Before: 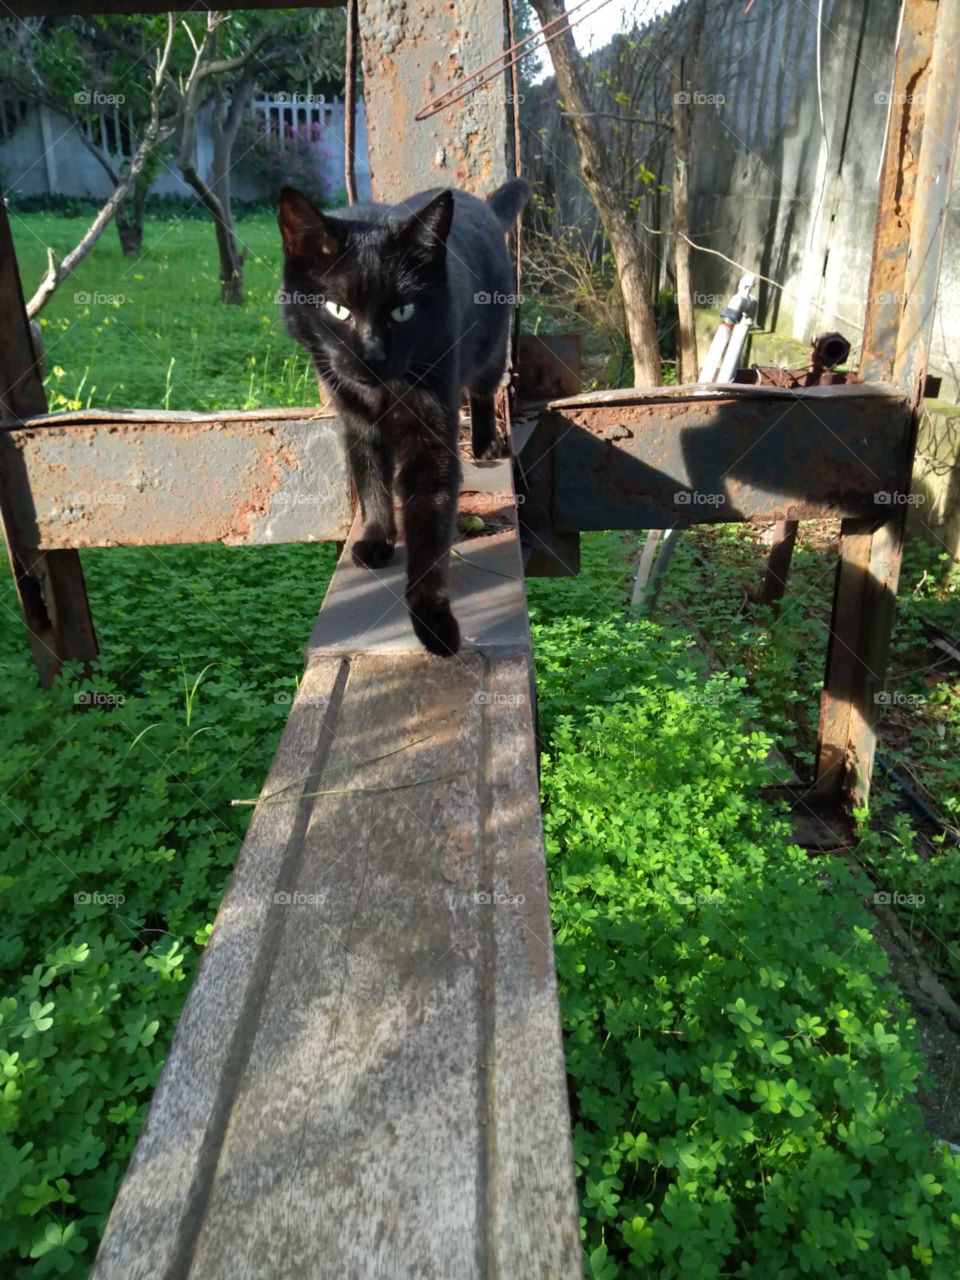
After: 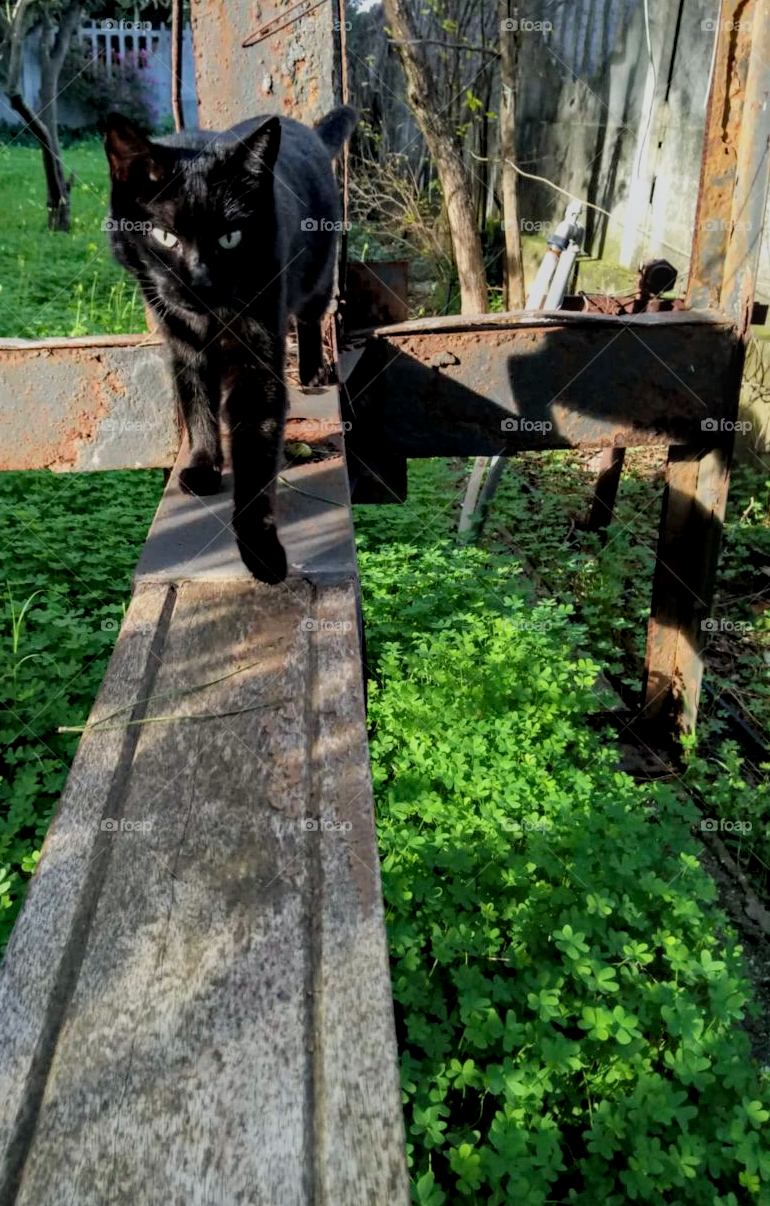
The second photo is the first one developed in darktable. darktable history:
haze removal: compatibility mode true, adaptive false
filmic rgb: black relative exposure -7.65 EV, white relative exposure 4.56 EV, hardness 3.61, color science v6 (2022)
crop and rotate: left 18.087%, top 5.733%, right 1.672%
local contrast: detail 130%
